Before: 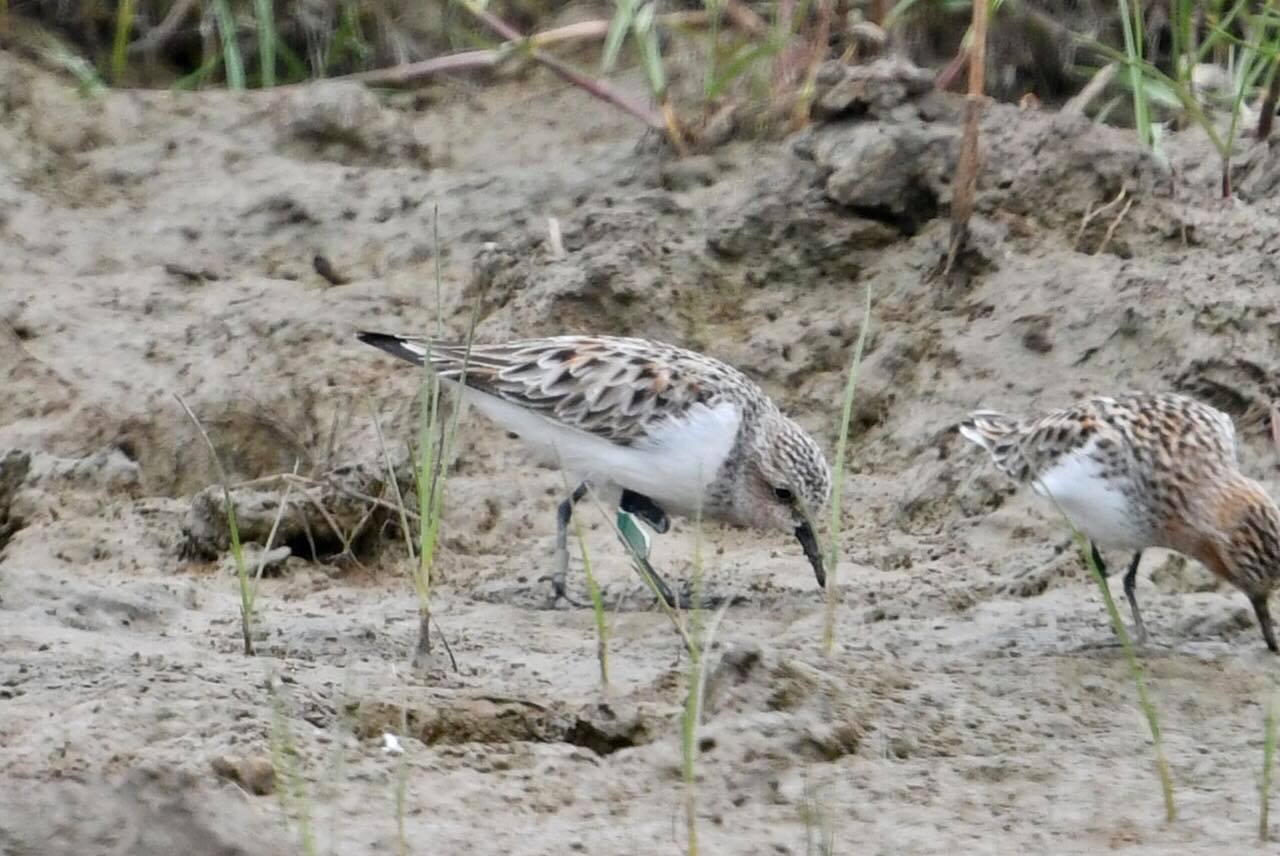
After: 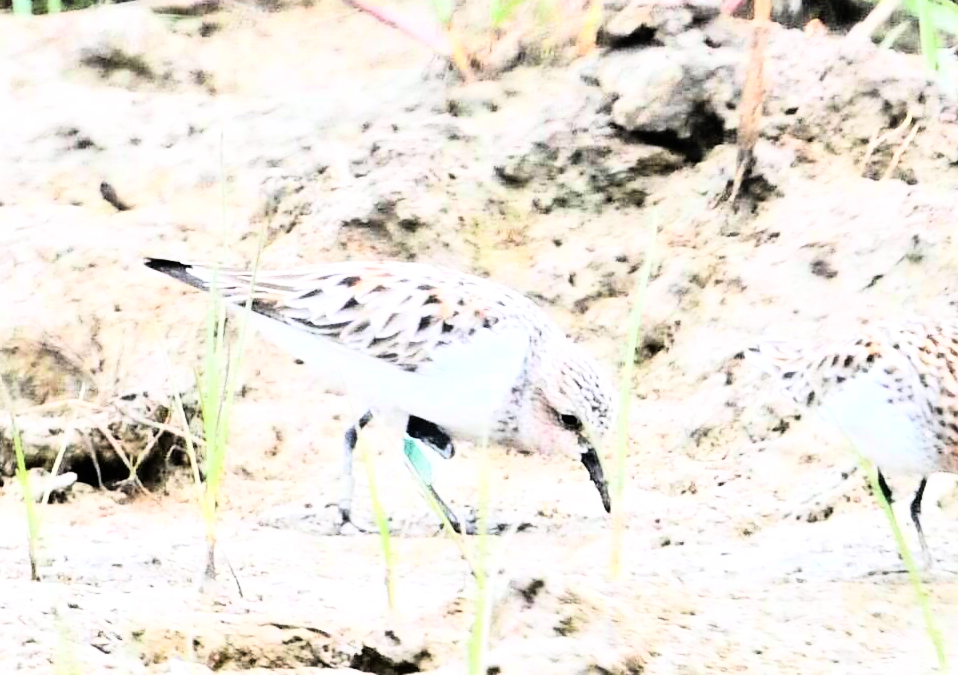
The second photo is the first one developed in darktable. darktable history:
exposure: black level correction 0, exposure 1 EV, compensate exposure bias true, compensate highlight preservation false
rgb curve: curves: ch0 [(0, 0) (0.21, 0.15) (0.24, 0.21) (0.5, 0.75) (0.75, 0.96) (0.89, 0.99) (1, 1)]; ch1 [(0, 0.02) (0.21, 0.13) (0.25, 0.2) (0.5, 0.67) (0.75, 0.9) (0.89, 0.97) (1, 1)]; ch2 [(0, 0.02) (0.21, 0.13) (0.25, 0.2) (0.5, 0.67) (0.75, 0.9) (0.89, 0.97) (1, 1)], compensate middle gray true
crop: left 16.768%, top 8.653%, right 8.362%, bottom 12.485%
white balance: red 1.004, blue 1.024
